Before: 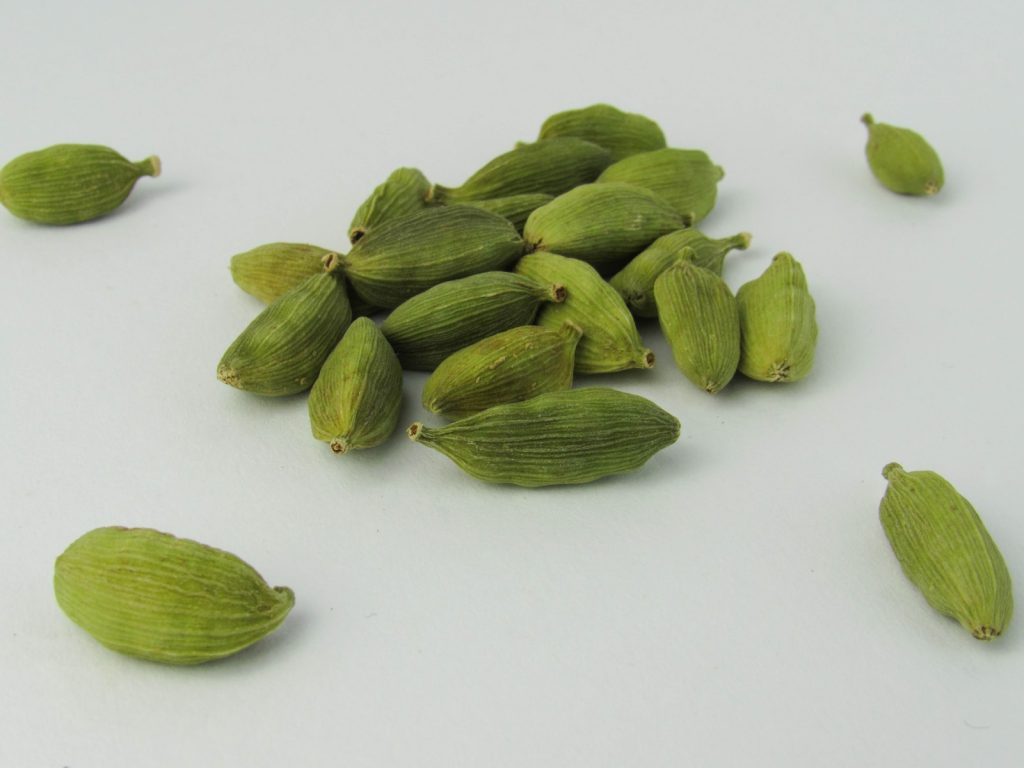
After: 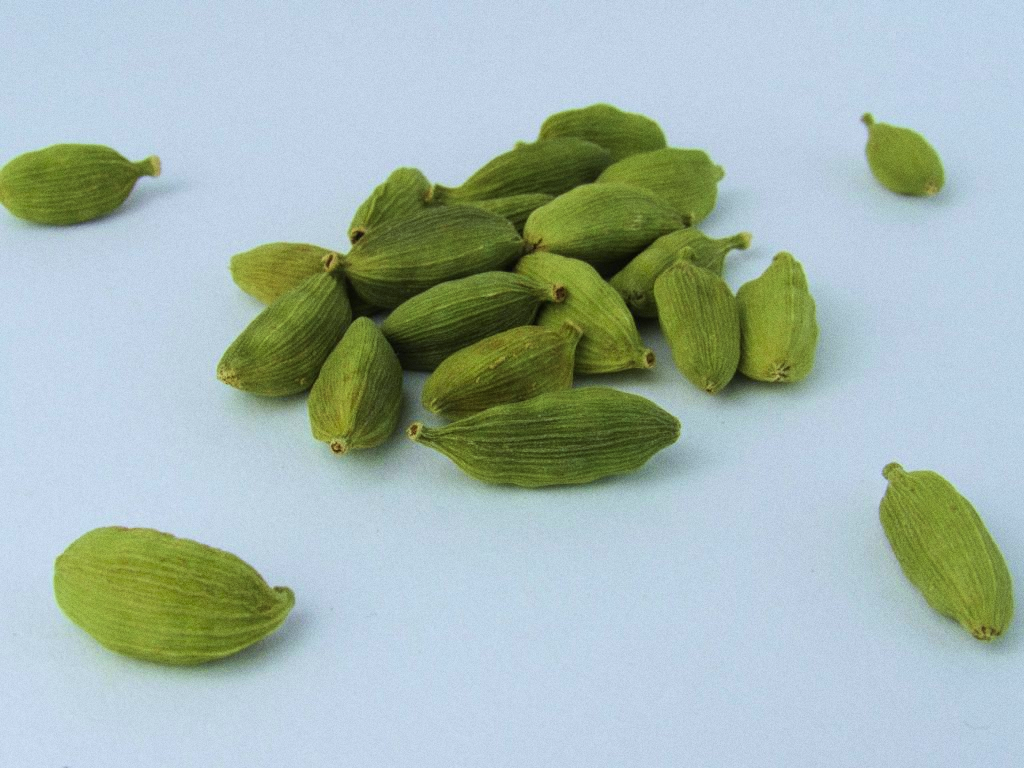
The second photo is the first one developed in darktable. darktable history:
white balance: red 0.954, blue 1.079
velvia: strength 45%
grain: coarseness 0.47 ISO
